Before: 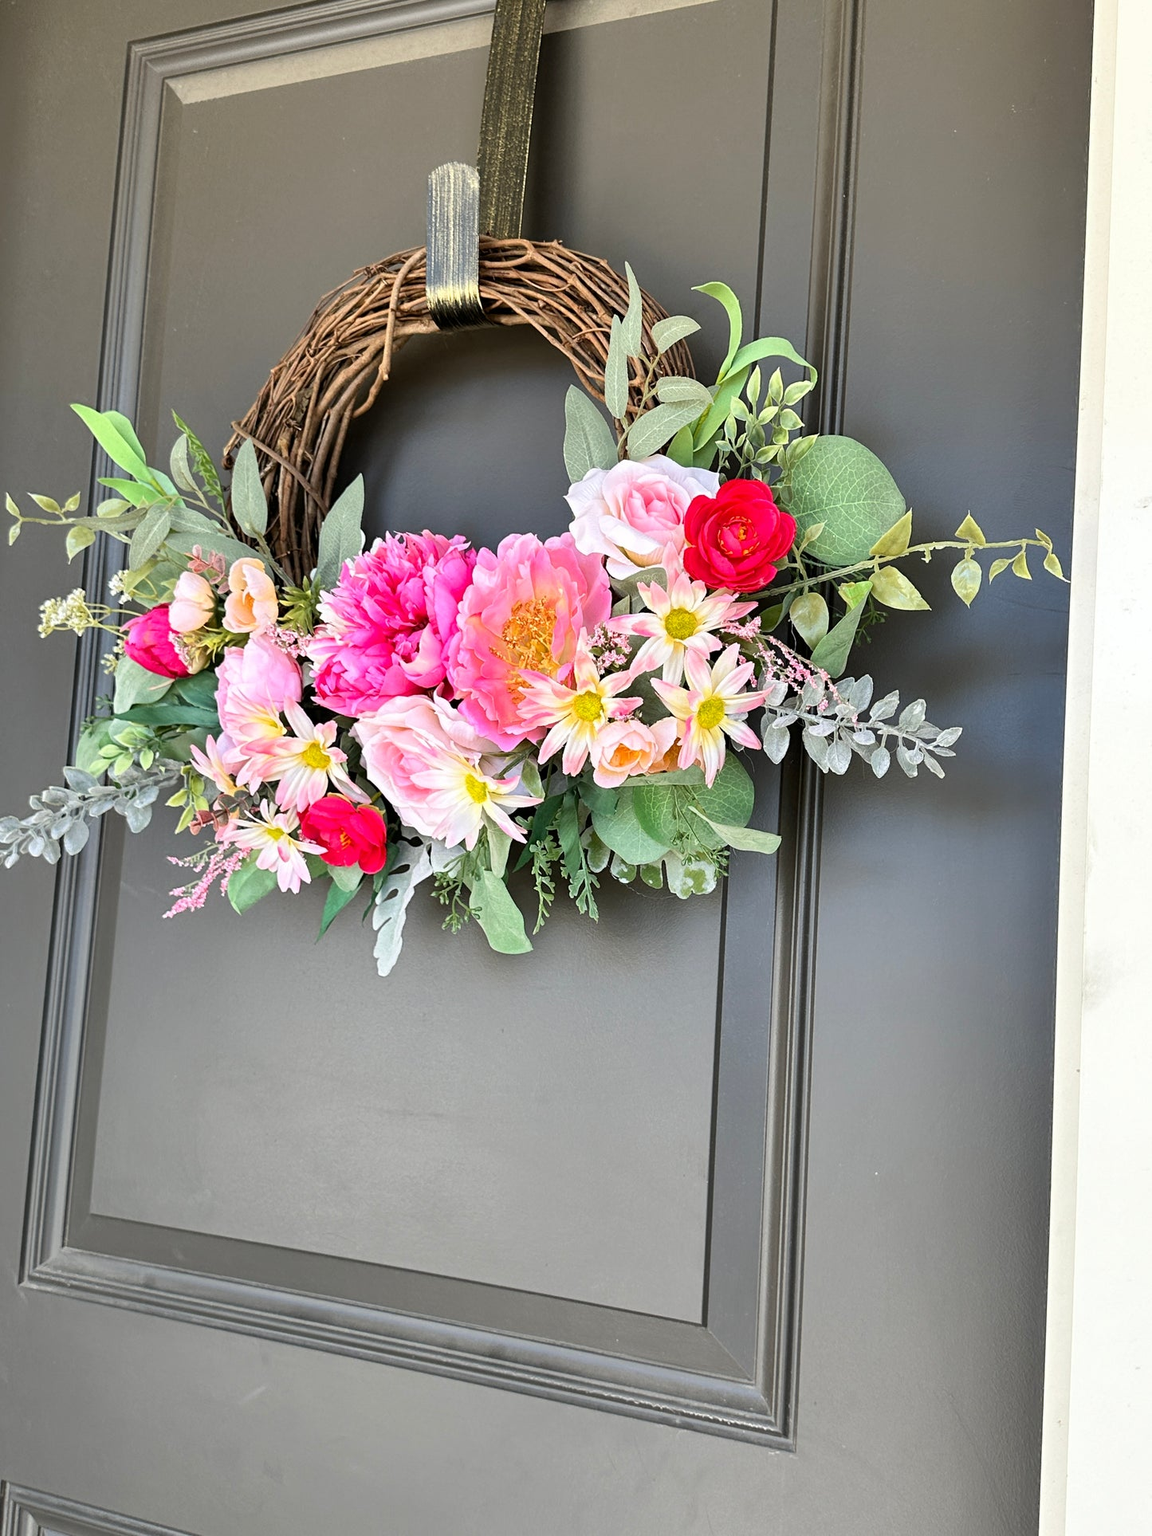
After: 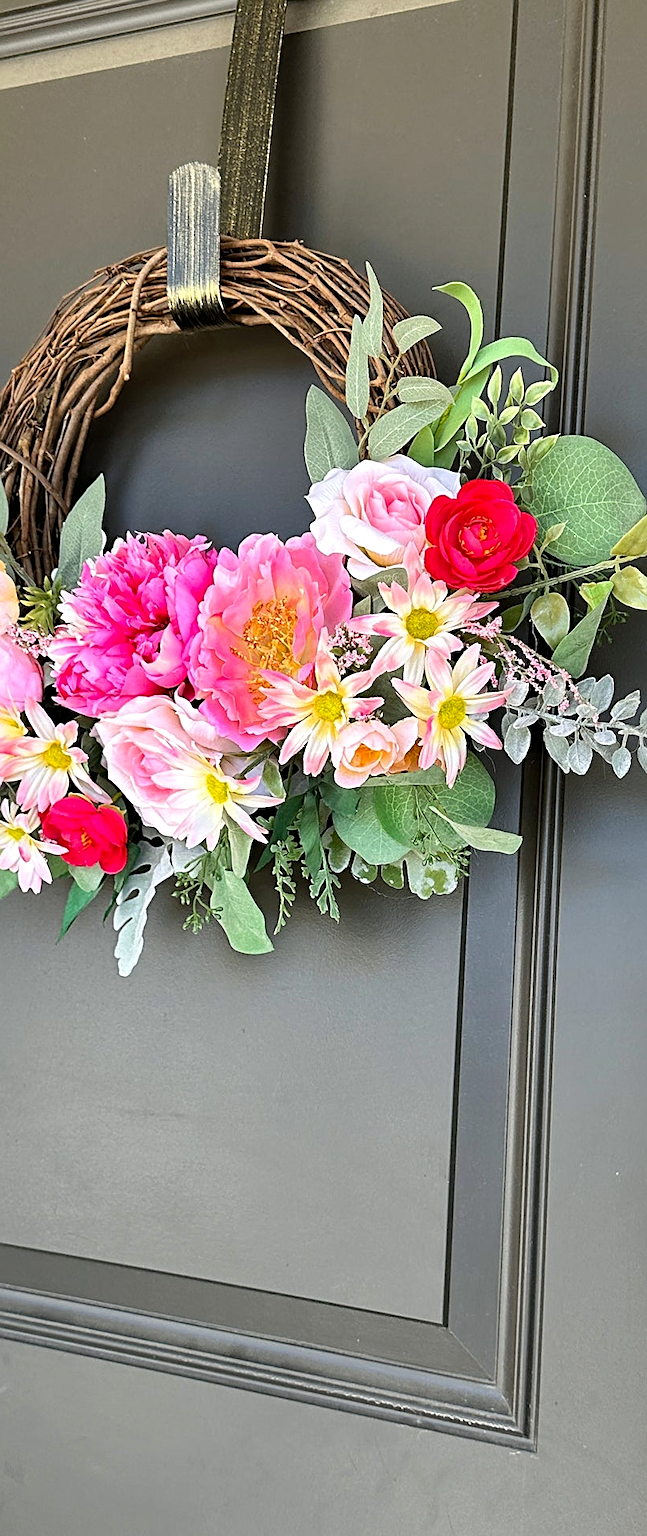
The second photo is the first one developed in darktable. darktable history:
crop and rotate: left 22.516%, right 21.234%
sharpen: on, module defaults
haze removal: compatibility mode true, adaptive false
